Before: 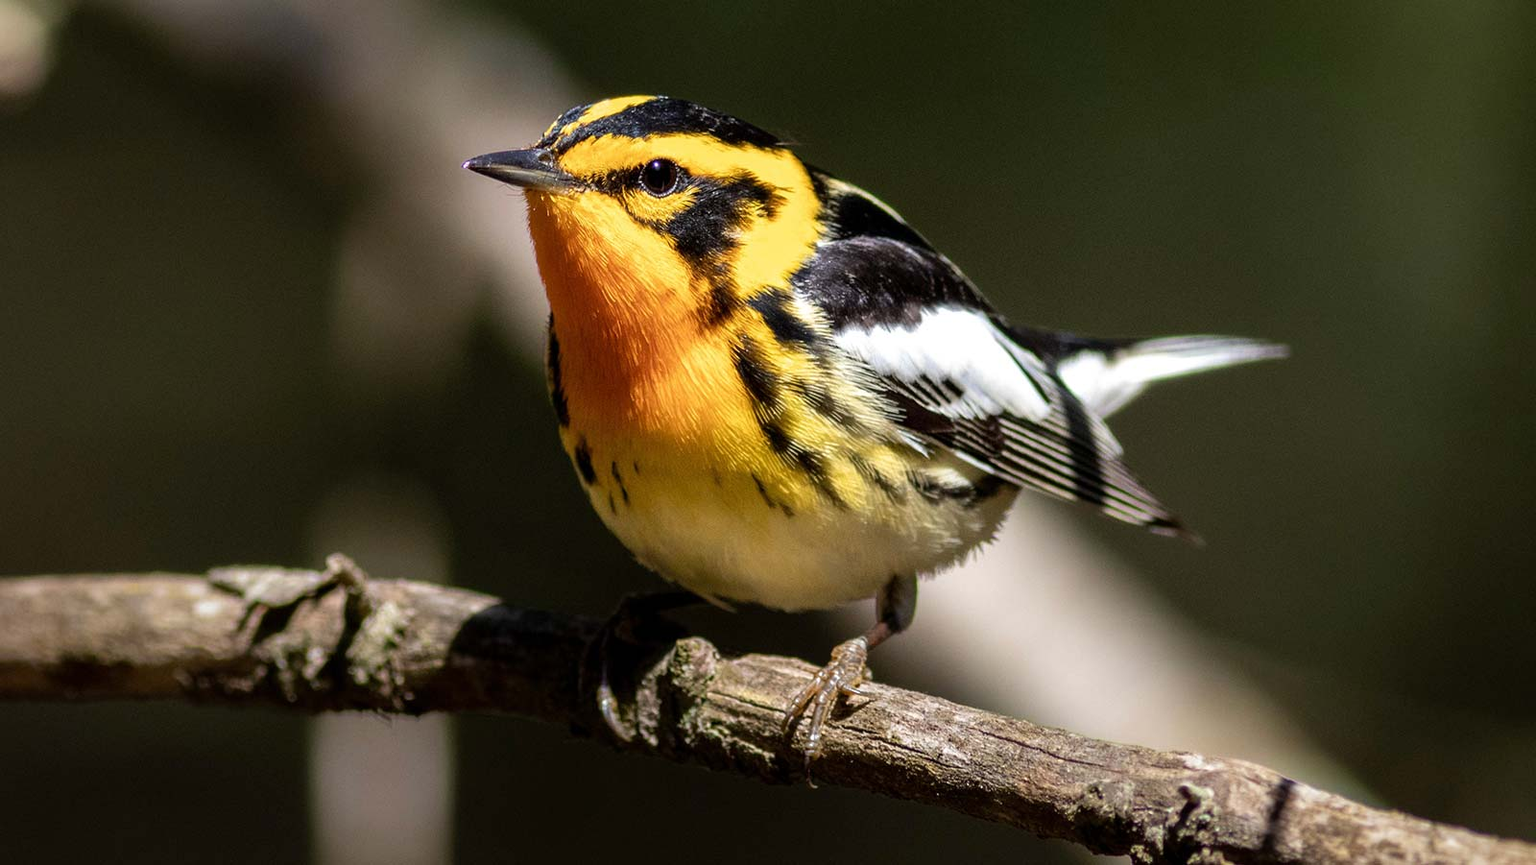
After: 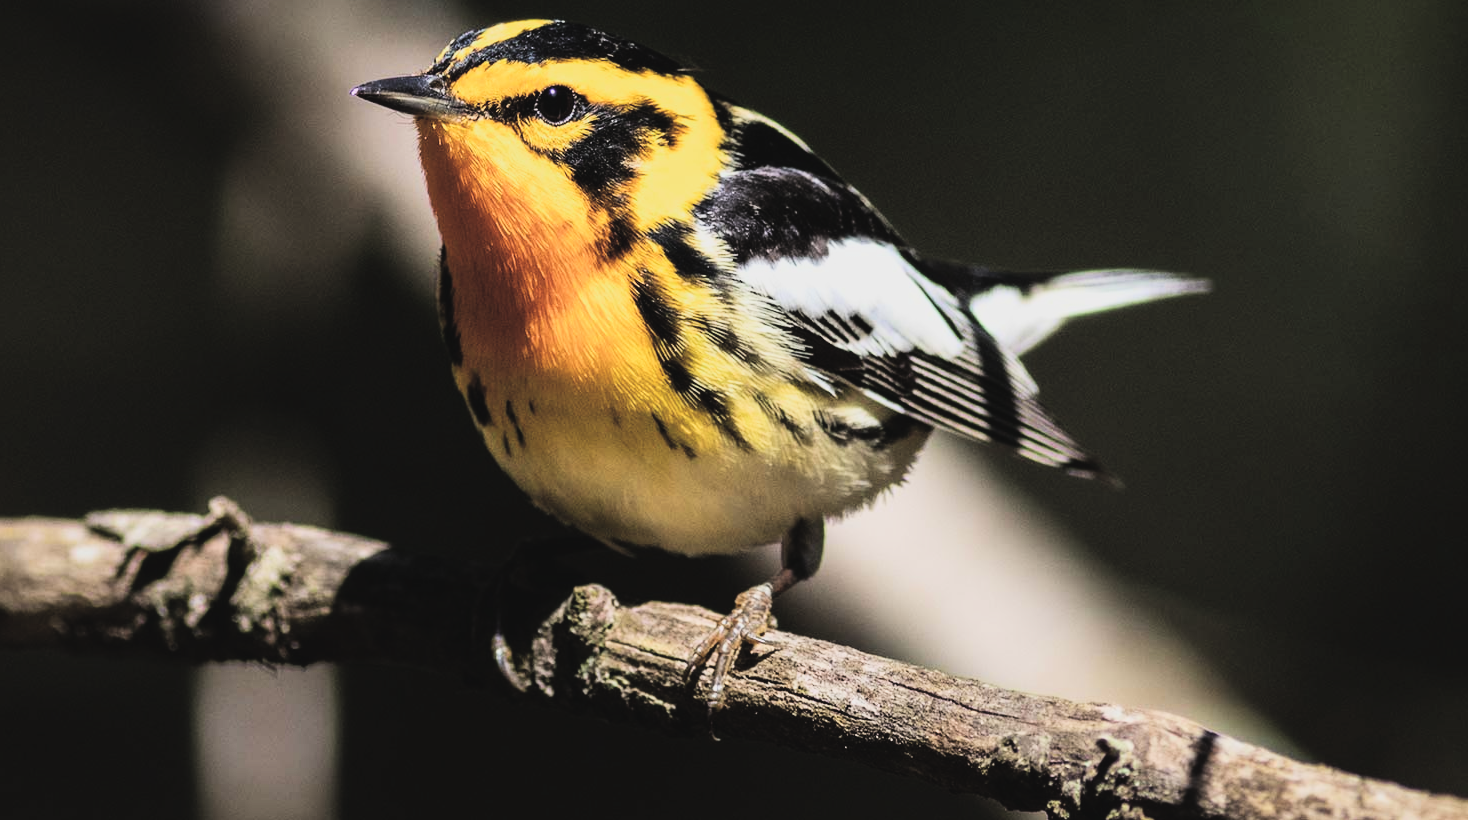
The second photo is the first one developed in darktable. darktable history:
exposure: black level correction -0.026, compensate highlight preservation false
crop and rotate: left 8.235%, top 8.975%
tone curve: curves: ch0 [(0, 0) (0.195, 0.109) (0.751, 0.848) (1, 1)], color space Lab, linked channels, preserve colors none
filmic rgb: middle gray luminance 29.17%, black relative exposure -10.34 EV, white relative exposure 5.47 EV, target black luminance 0%, hardness 3.96, latitude 2.24%, contrast 1.126, highlights saturation mix 5.57%, shadows ↔ highlights balance 15.54%
